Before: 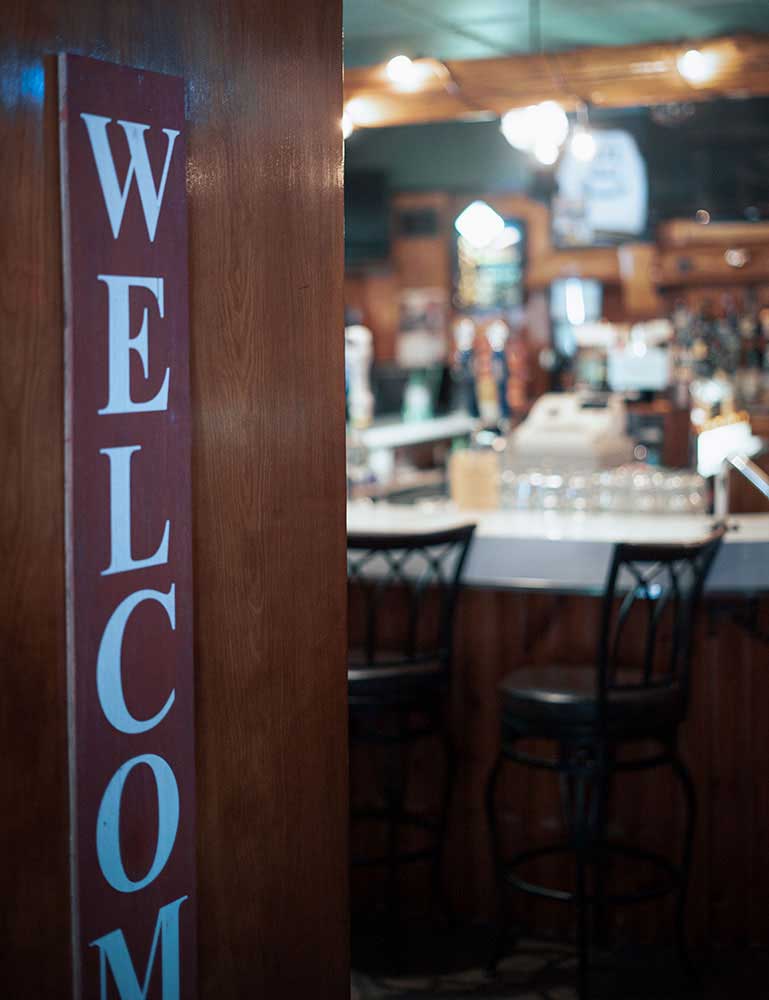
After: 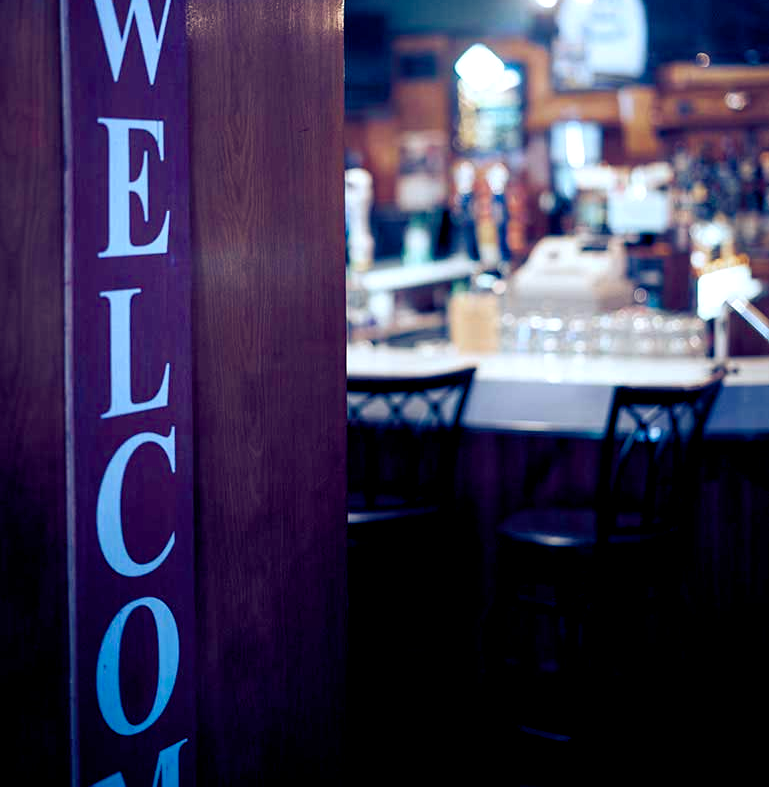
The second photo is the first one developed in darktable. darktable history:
crop and rotate: top 15.774%, bottom 5.506%
color balance rgb: shadows lift › luminance -41.13%, shadows lift › chroma 14.13%, shadows lift › hue 260°, power › luminance -3.76%, power › chroma 0.56%, power › hue 40.37°, highlights gain › luminance 16.81%, highlights gain › chroma 2.94%, highlights gain › hue 260°, global offset › luminance -0.29%, global offset › chroma 0.31%, global offset › hue 260°, perceptual saturation grading › global saturation 20%, perceptual saturation grading › highlights -13.92%, perceptual saturation grading › shadows 50%
